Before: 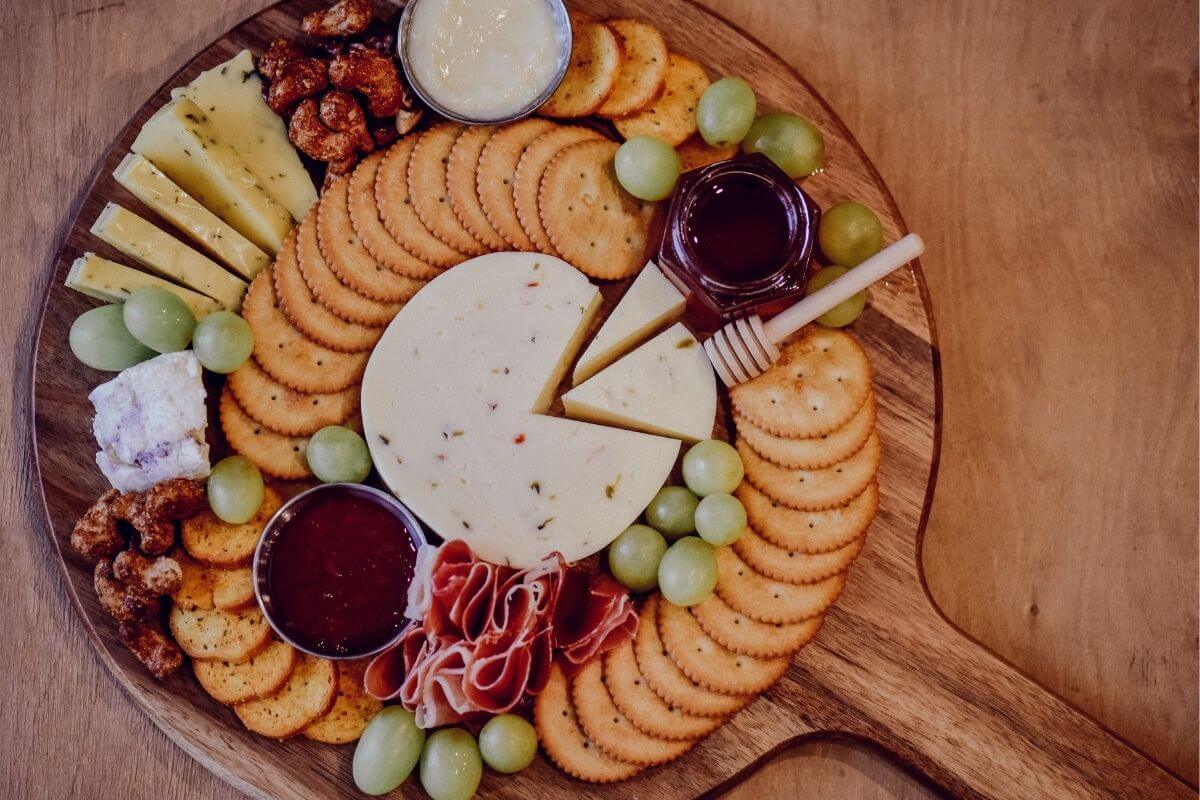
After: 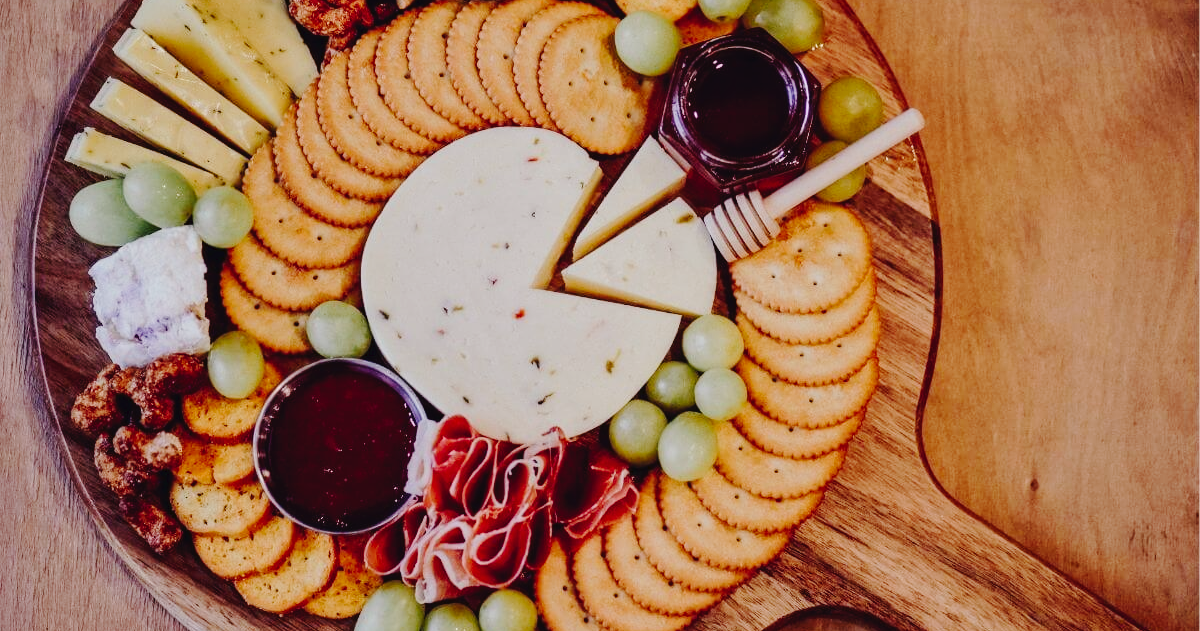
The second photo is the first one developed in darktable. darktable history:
crop and rotate: top 15.722%, bottom 5.349%
tone curve: curves: ch0 [(0, 0) (0.003, 0.026) (0.011, 0.03) (0.025, 0.038) (0.044, 0.046) (0.069, 0.055) (0.1, 0.075) (0.136, 0.114) (0.177, 0.158) (0.224, 0.215) (0.277, 0.296) (0.335, 0.386) (0.399, 0.479) (0.468, 0.568) (0.543, 0.637) (0.623, 0.707) (0.709, 0.773) (0.801, 0.834) (0.898, 0.896) (1, 1)], preserve colors none
